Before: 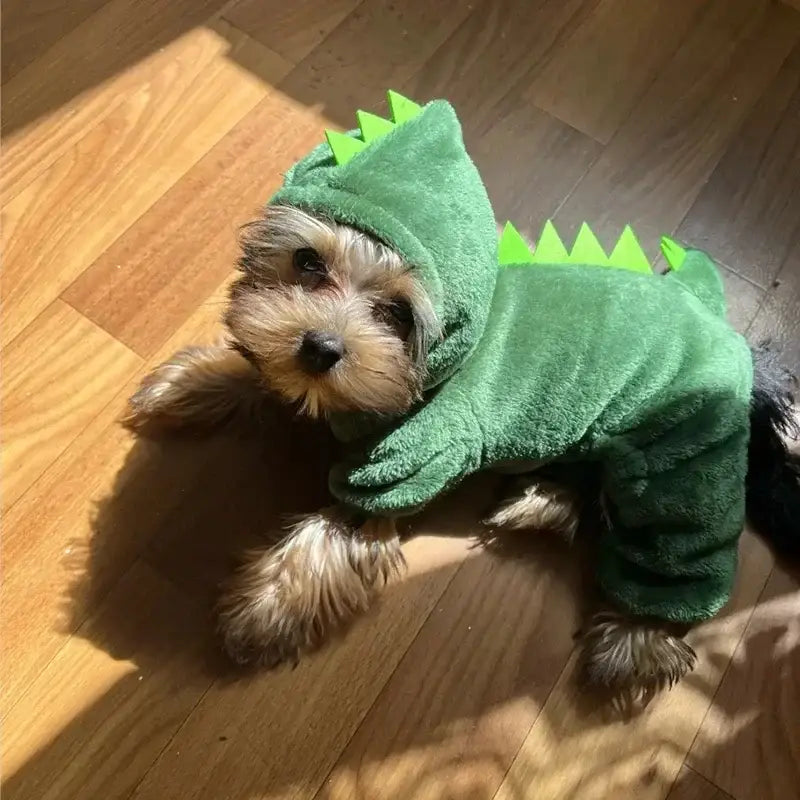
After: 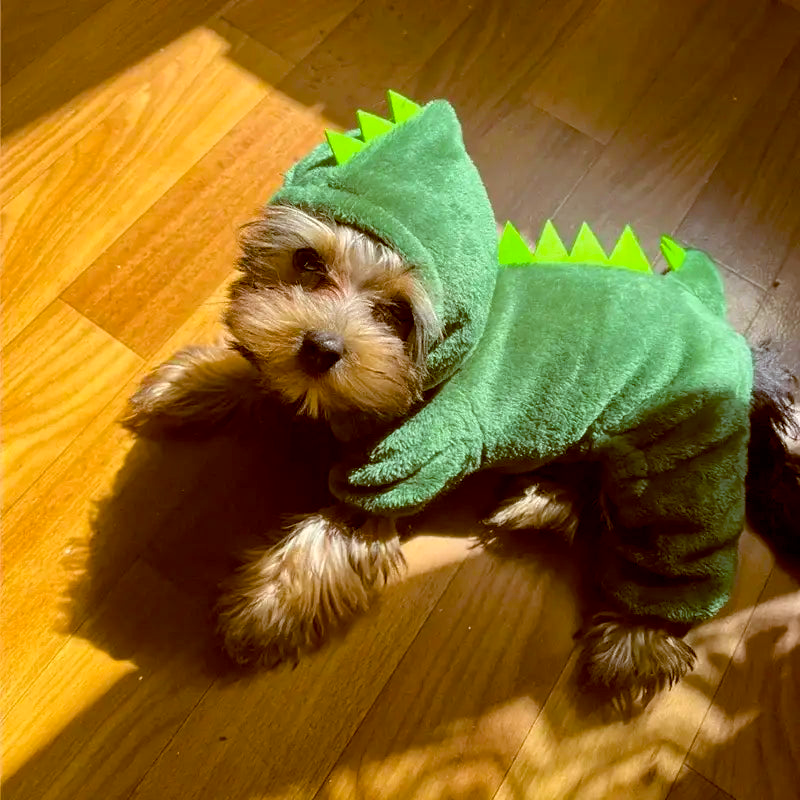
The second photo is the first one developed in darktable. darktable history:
color balance rgb: global offset › chroma 0.406%, global offset › hue 32.57°, perceptual saturation grading › global saturation 25.72%, global vibrance 20.431%
